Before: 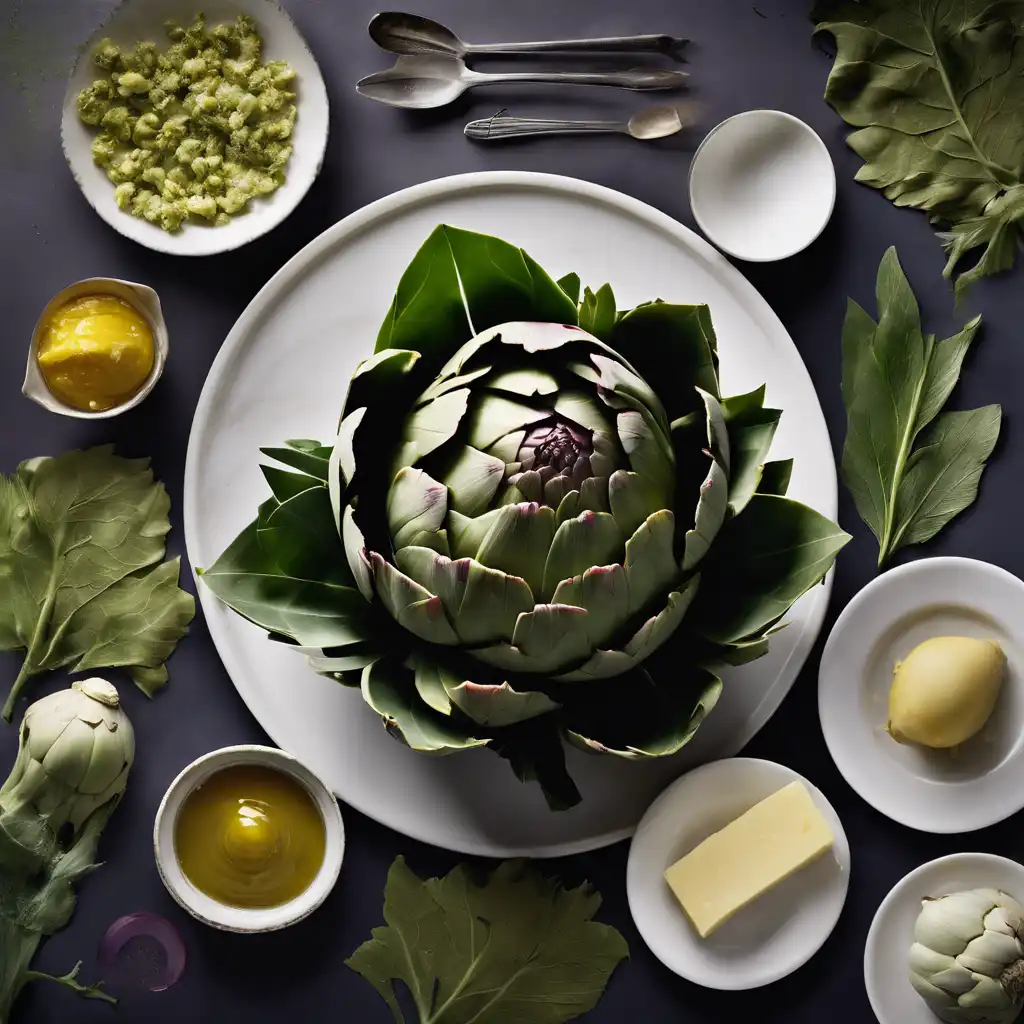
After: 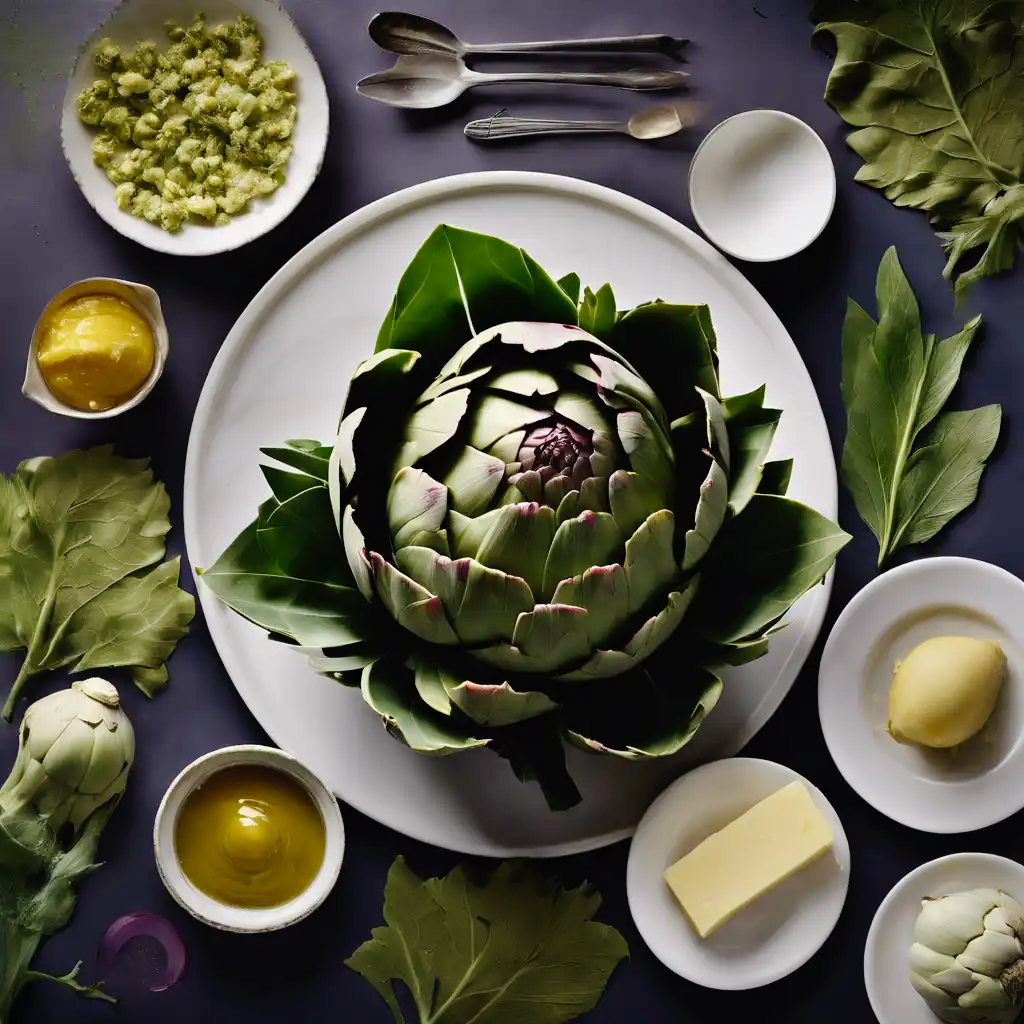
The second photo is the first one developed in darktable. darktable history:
tone curve: curves: ch0 [(0, 0) (0.003, 0.006) (0.011, 0.014) (0.025, 0.024) (0.044, 0.035) (0.069, 0.046) (0.1, 0.074) (0.136, 0.115) (0.177, 0.161) (0.224, 0.226) (0.277, 0.293) (0.335, 0.364) (0.399, 0.441) (0.468, 0.52) (0.543, 0.58) (0.623, 0.657) (0.709, 0.72) (0.801, 0.794) (0.898, 0.883) (1, 1)], preserve colors none
velvia: on, module defaults
